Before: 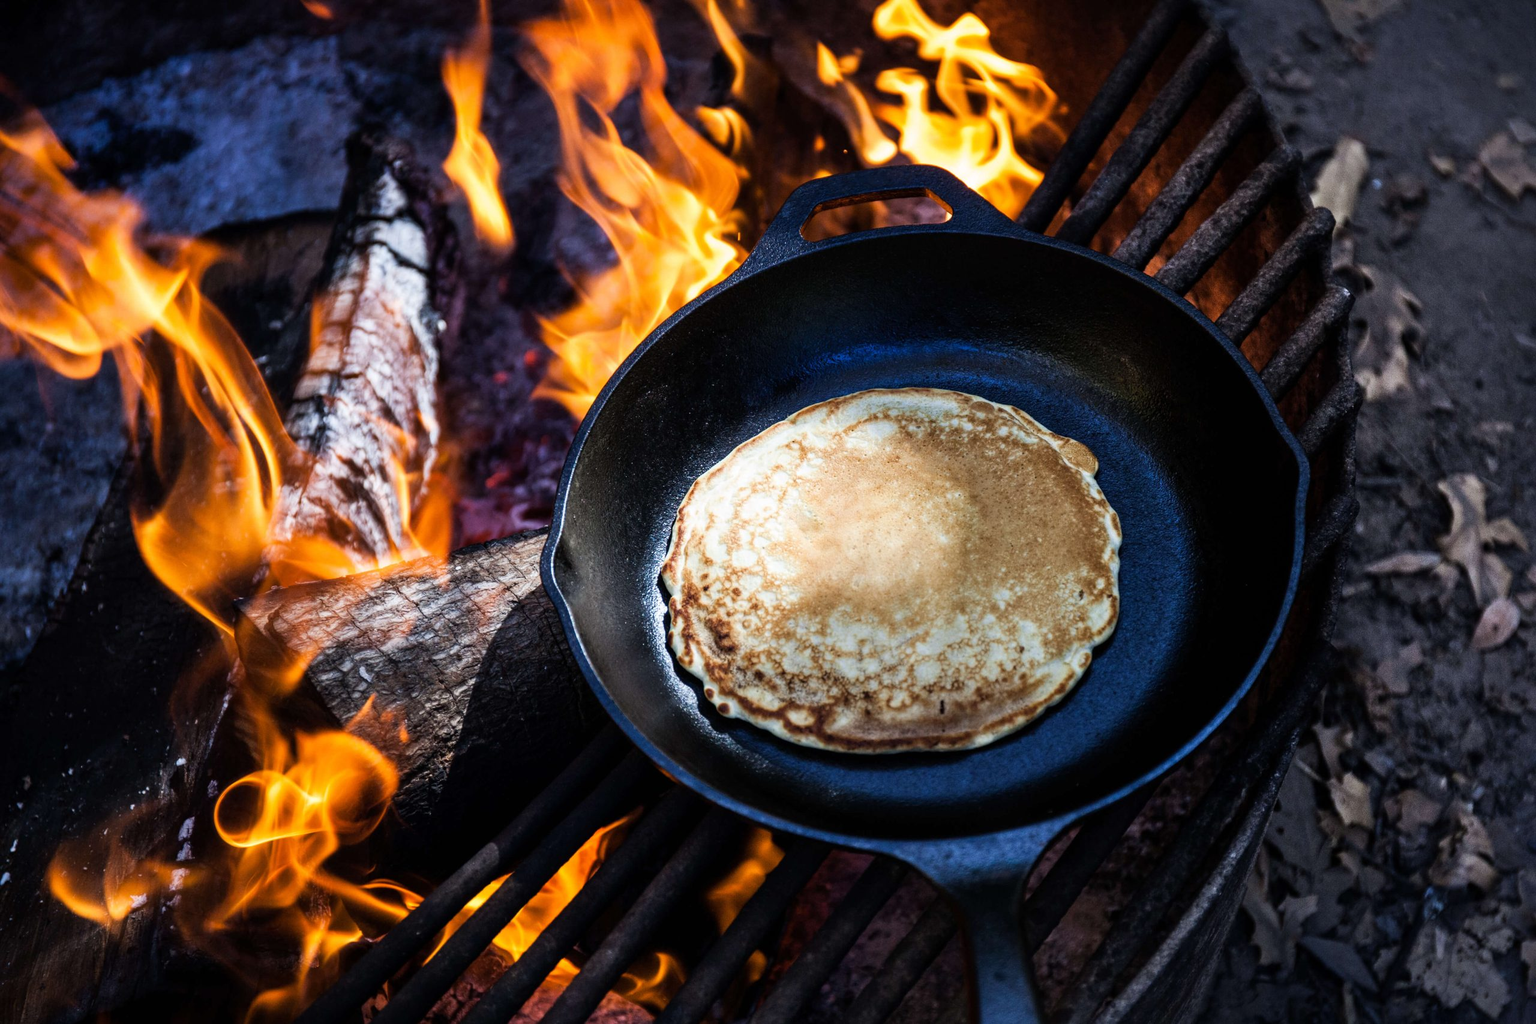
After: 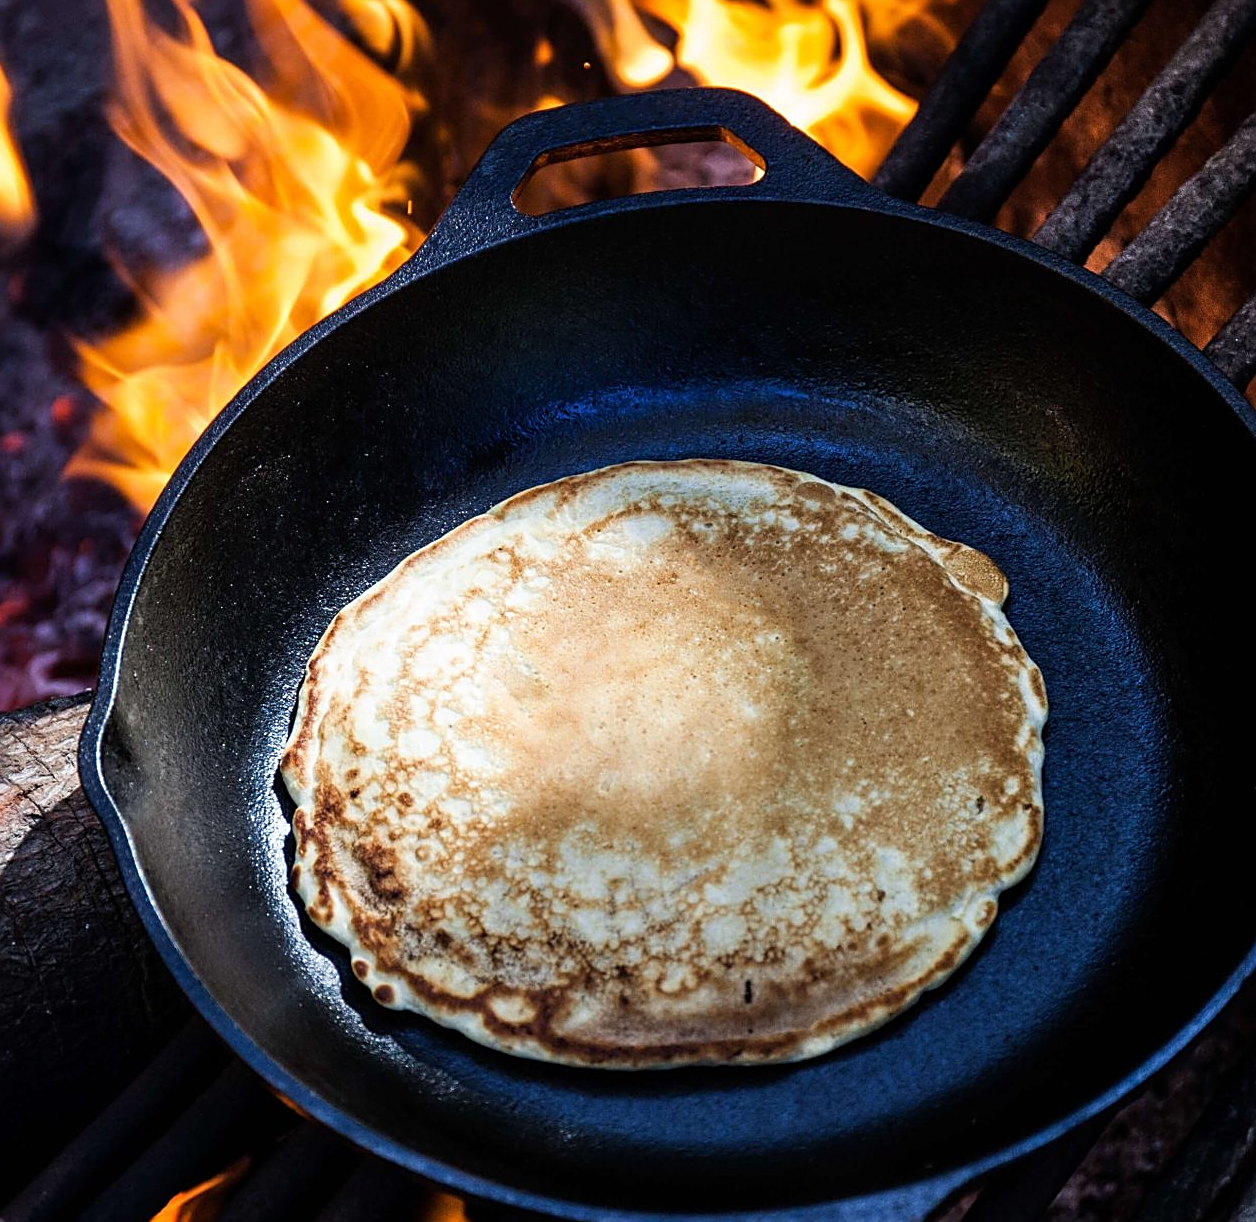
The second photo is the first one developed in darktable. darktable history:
sharpen: amount 0.599
crop: left 32.141%, top 10.967%, right 18.793%, bottom 17.433%
